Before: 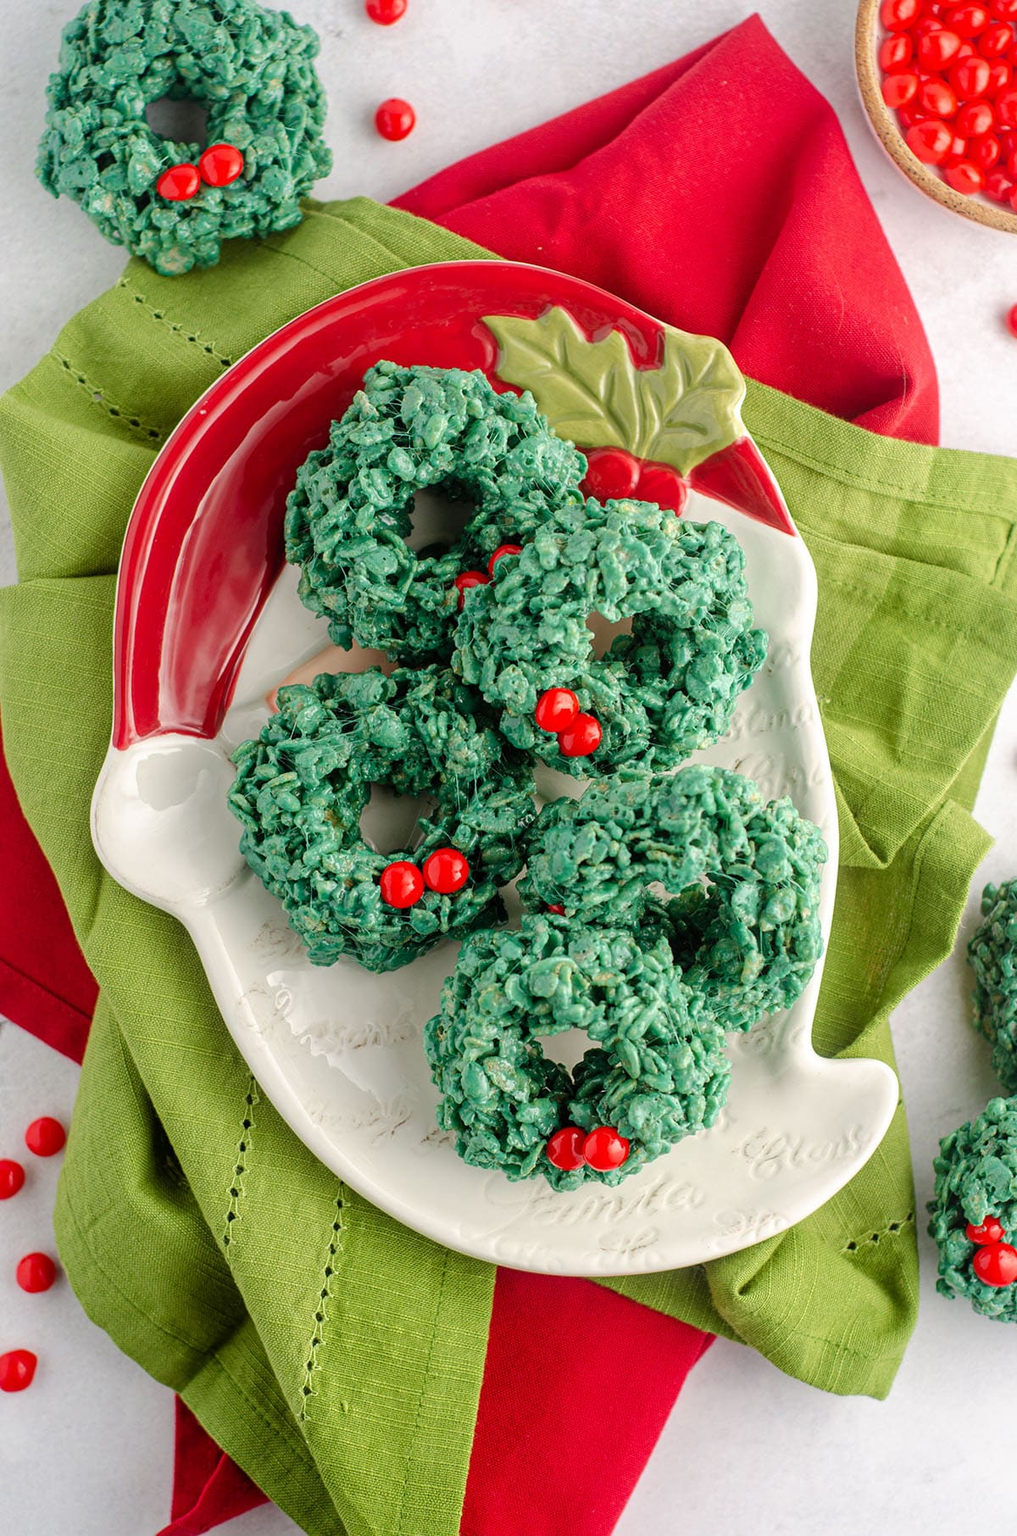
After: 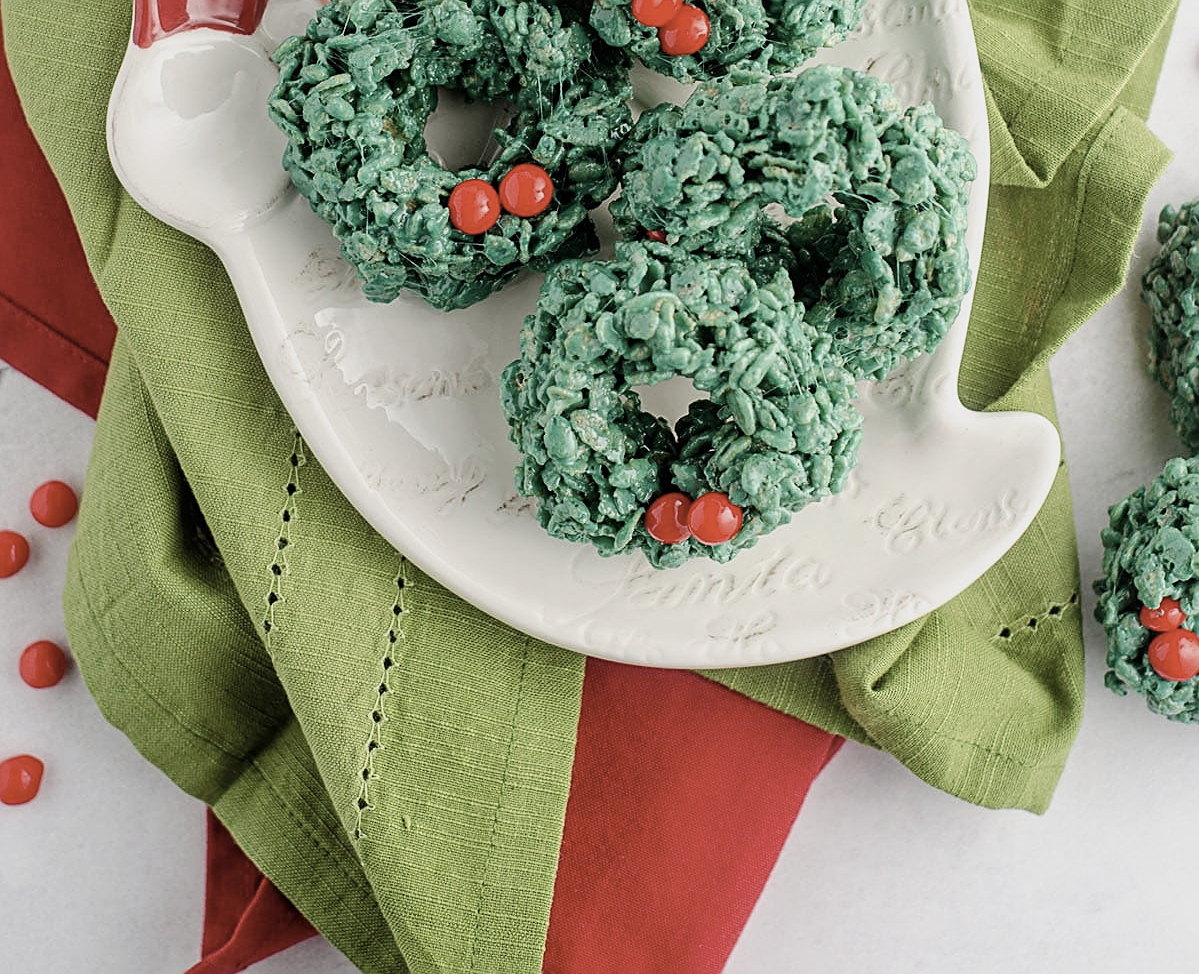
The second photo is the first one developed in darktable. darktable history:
filmic rgb: black relative exposure -14.33 EV, white relative exposure 3.38 EV, hardness 7.86, contrast 0.997, iterations of high-quality reconstruction 0
sharpen: on, module defaults
contrast brightness saturation: contrast 0.102, saturation -0.364
tone equalizer: edges refinement/feathering 500, mask exposure compensation -1.57 EV, preserve details no
crop and rotate: top 46.238%, right 0.039%
